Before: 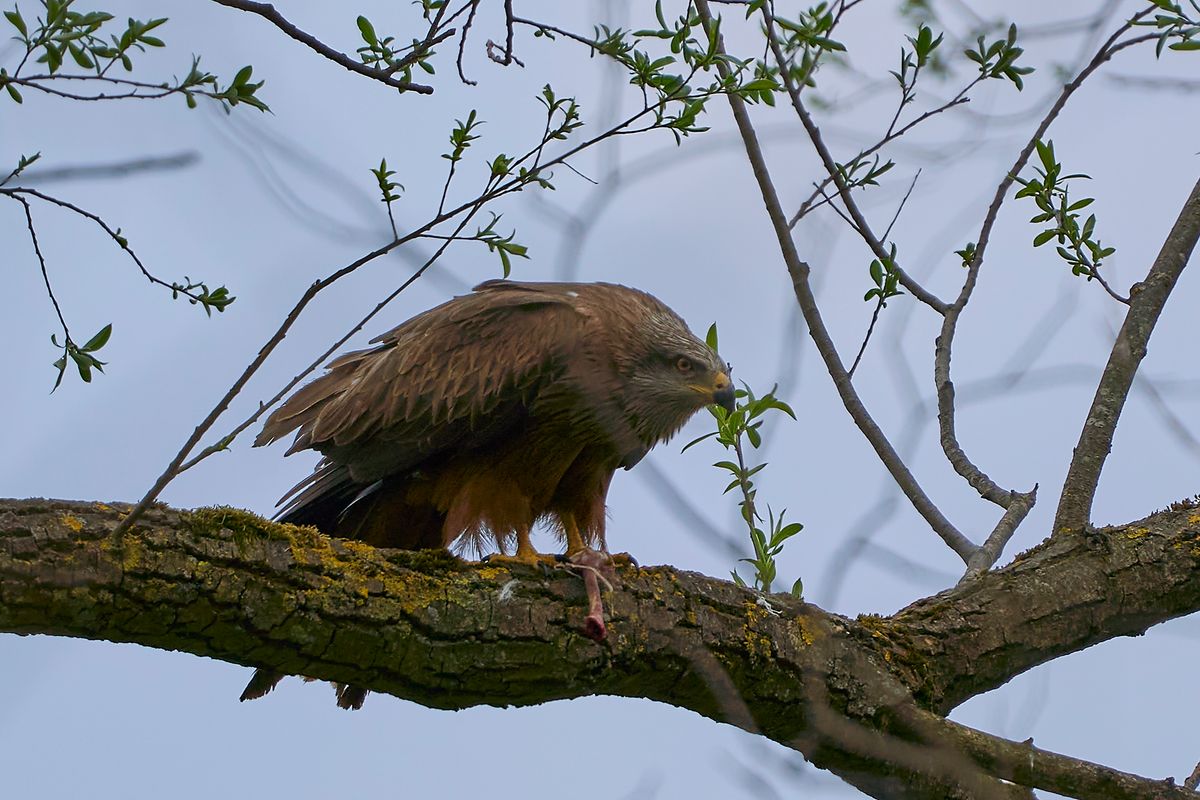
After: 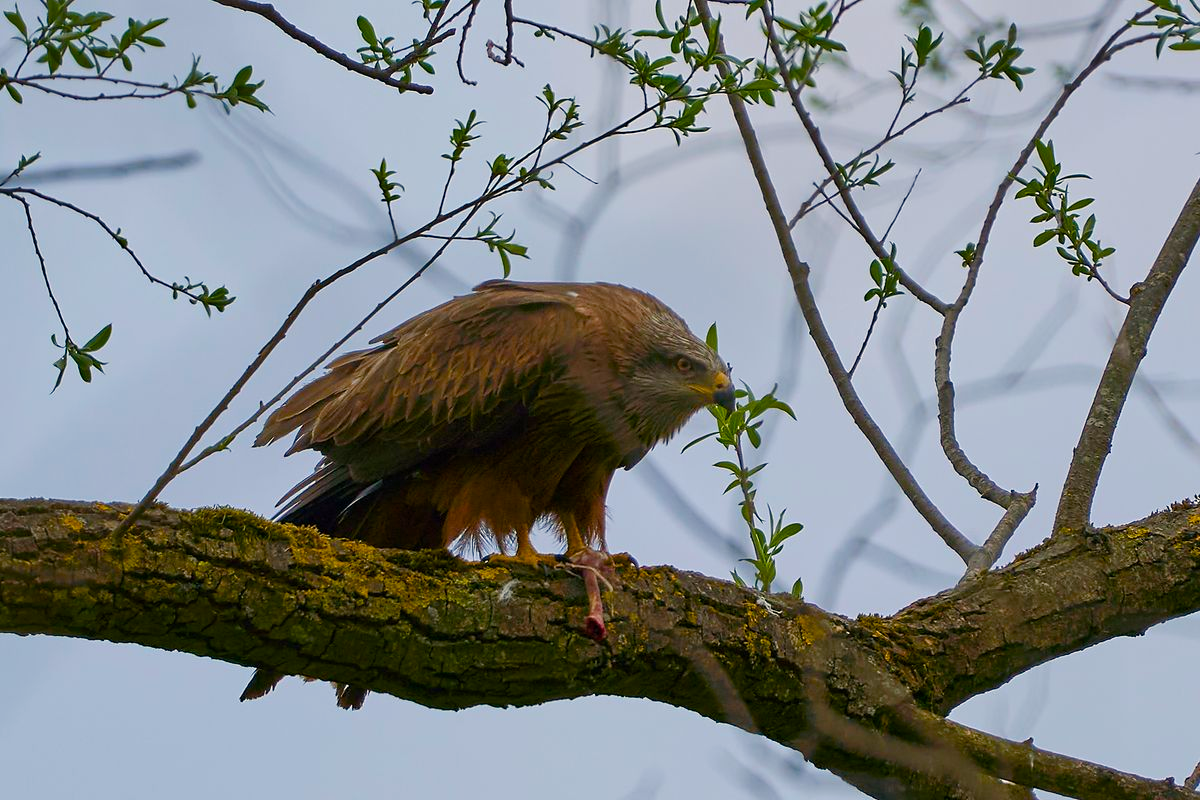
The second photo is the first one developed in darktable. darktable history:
color balance rgb: highlights gain › chroma 3.103%, highlights gain › hue 78.51°, linear chroma grading › global chroma 15.006%, perceptual saturation grading › global saturation 20%, perceptual saturation grading › highlights -25.774%, perceptual saturation grading › shadows 24.857%, global vibrance 12.363%
